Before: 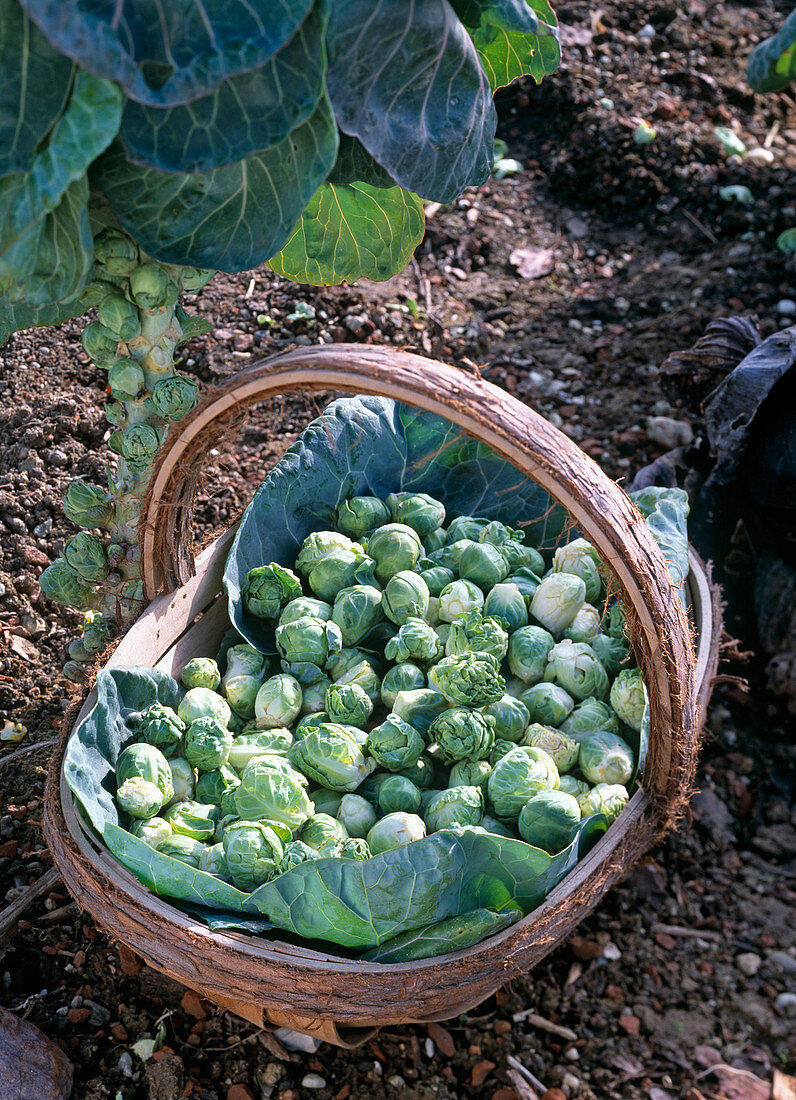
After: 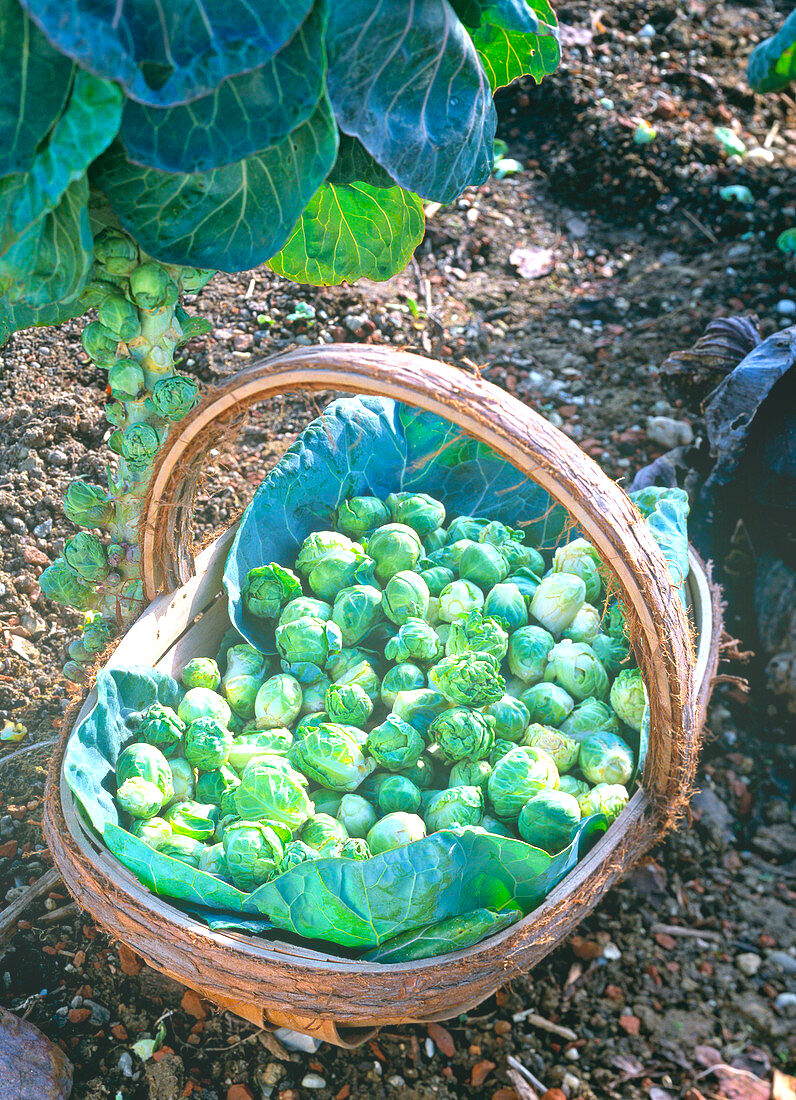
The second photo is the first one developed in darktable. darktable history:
exposure: black level correction 0, exposure 0.7 EV, compensate exposure bias true, compensate highlight preservation false
color correction: highlights a* -7.33, highlights b* 1.26, shadows a* -3.55, saturation 1.4
bloom: size 40%
